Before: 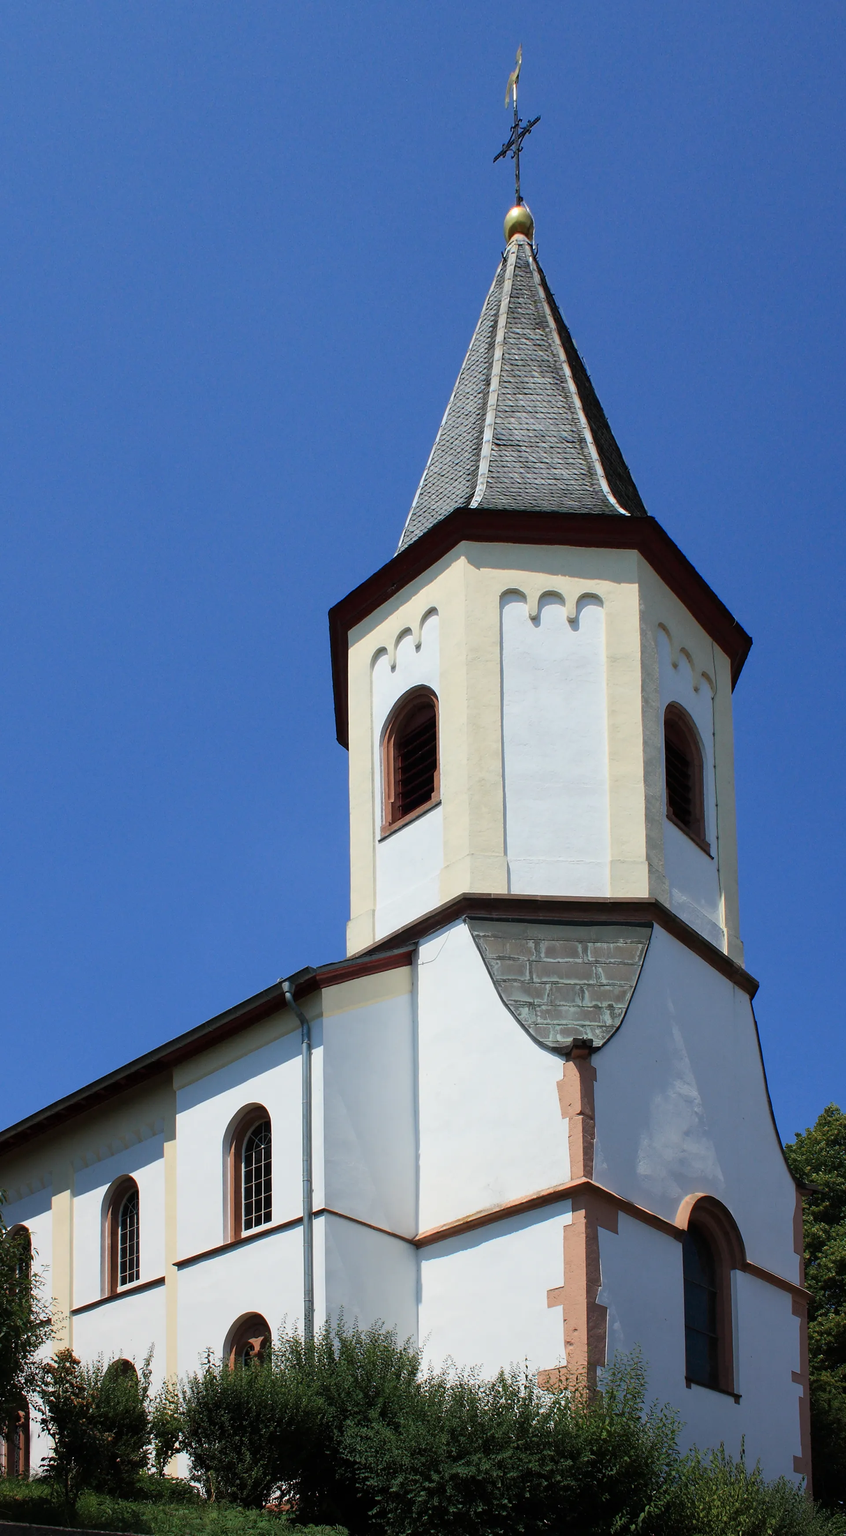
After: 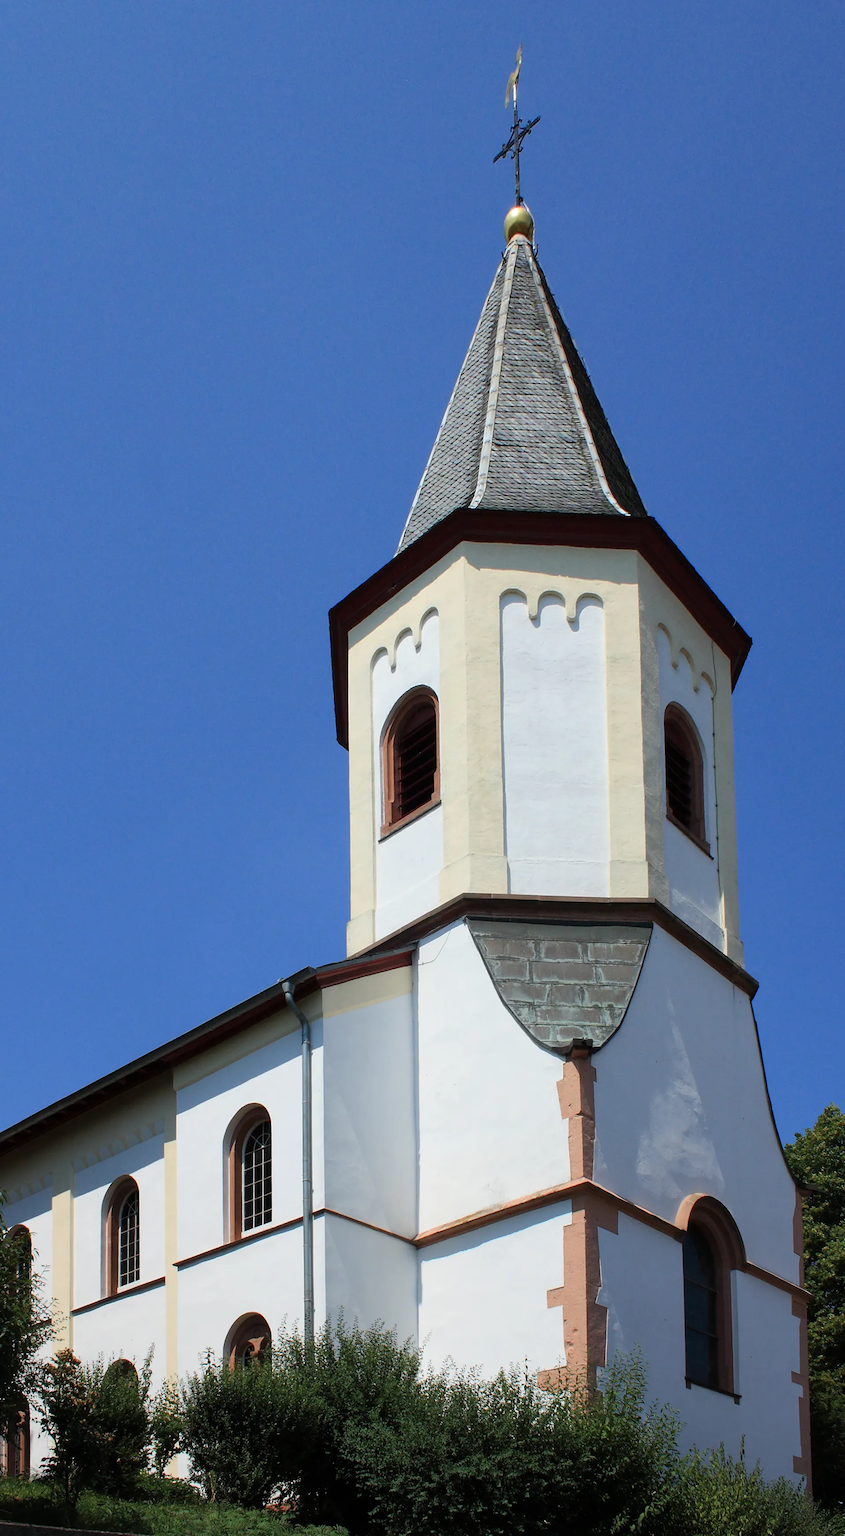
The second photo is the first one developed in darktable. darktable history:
shadows and highlights: shadows 12.56, white point adjustment 1.15, highlights -2.16, highlights color adjustment 0.374%, soften with gaussian
